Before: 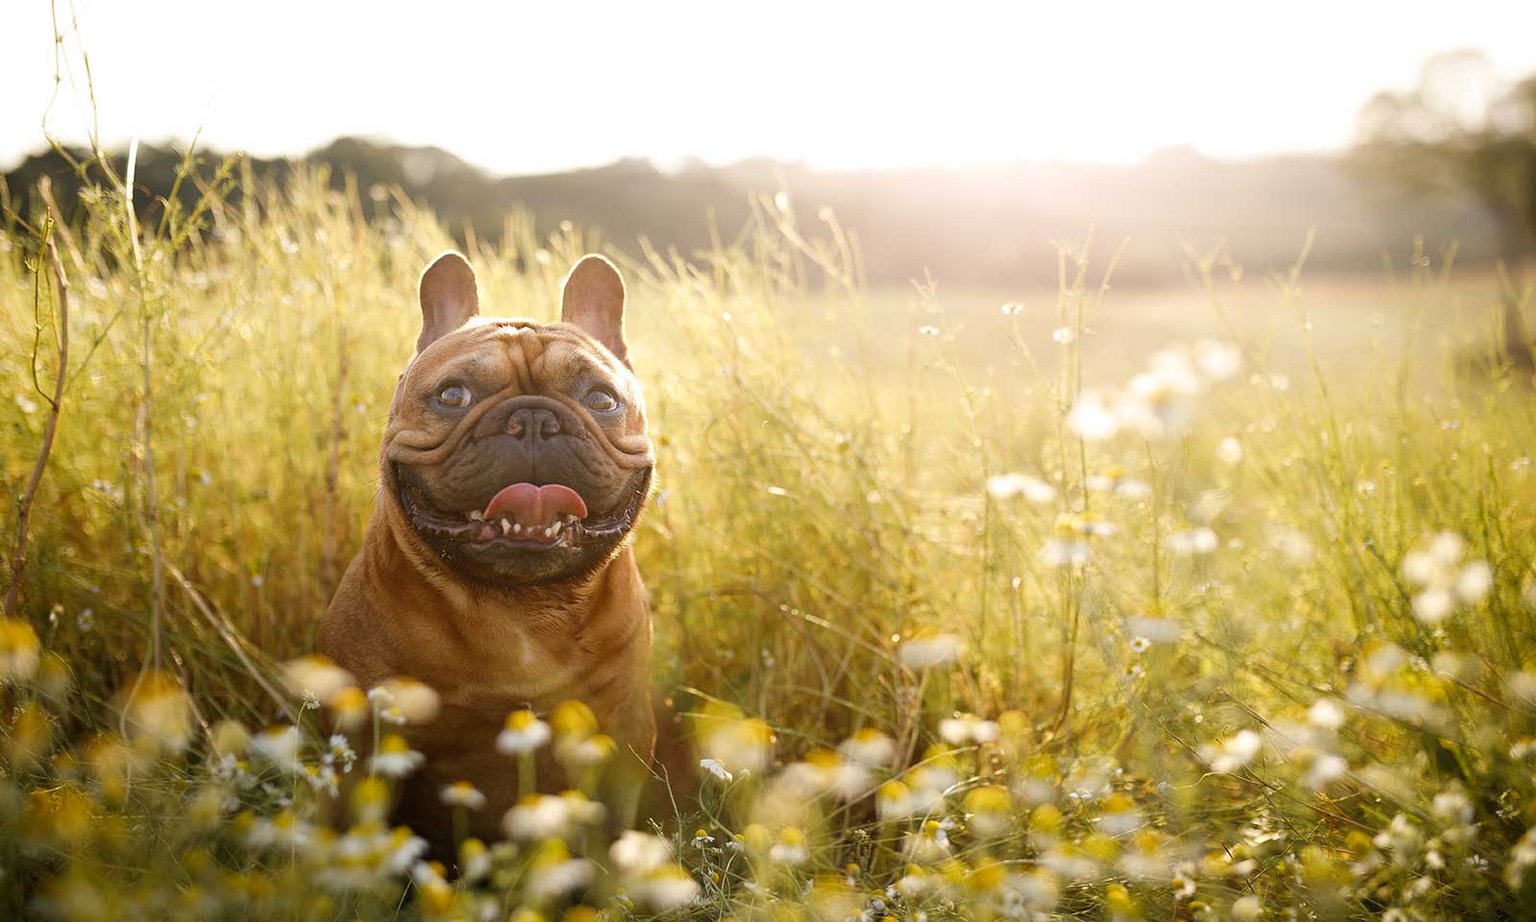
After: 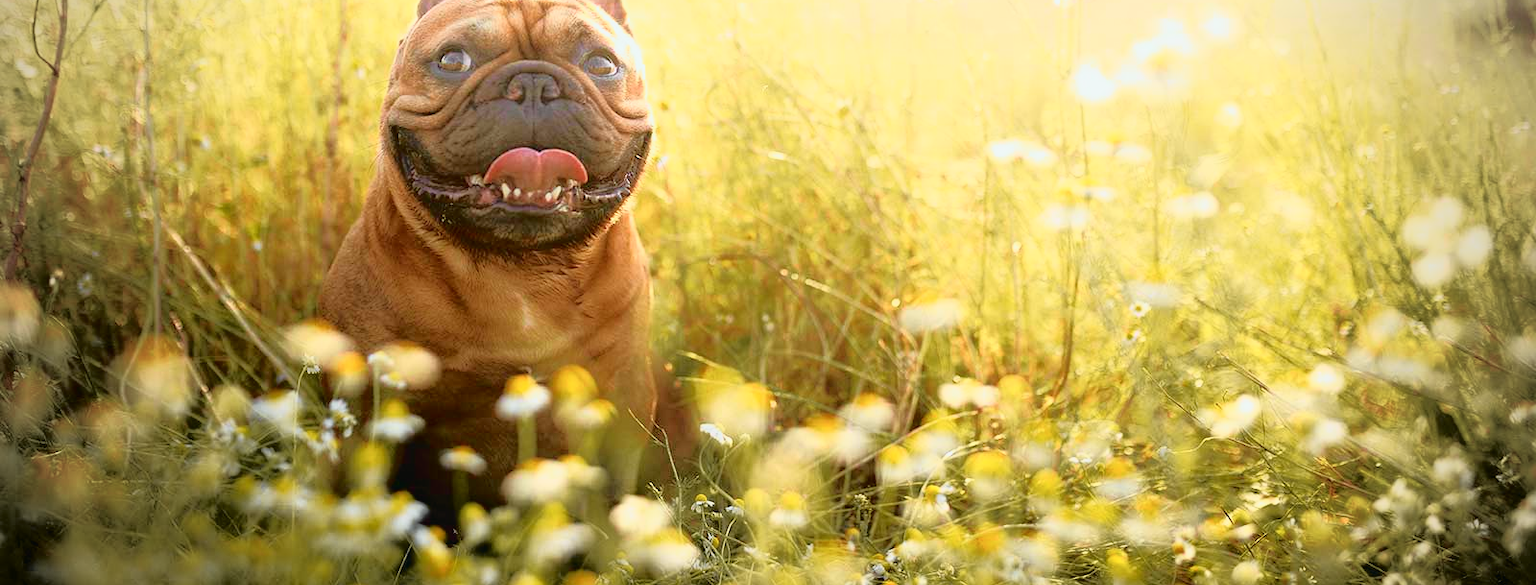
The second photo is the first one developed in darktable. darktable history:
crop and rotate: top 36.435%
tone curve: curves: ch0 [(0, 0.015) (0.091, 0.055) (0.184, 0.159) (0.304, 0.382) (0.492, 0.579) (0.628, 0.755) (0.832, 0.932) (0.984, 0.963)]; ch1 [(0, 0) (0.34, 0.235) (0.46, 0.46) (0.515, 0.502) (0.553, 0.567) (0.764, 0.815) (1, 1)]; ch2 [(0, 0) (0.44, 0.458) (0.479, 0.492) (0.524, 0.507) (0.557, 0.567) (0.673, 0.699) (1, 1)], color space Lab, independent channels, preserve colors none
vignetting: fall-off start 71.74%
